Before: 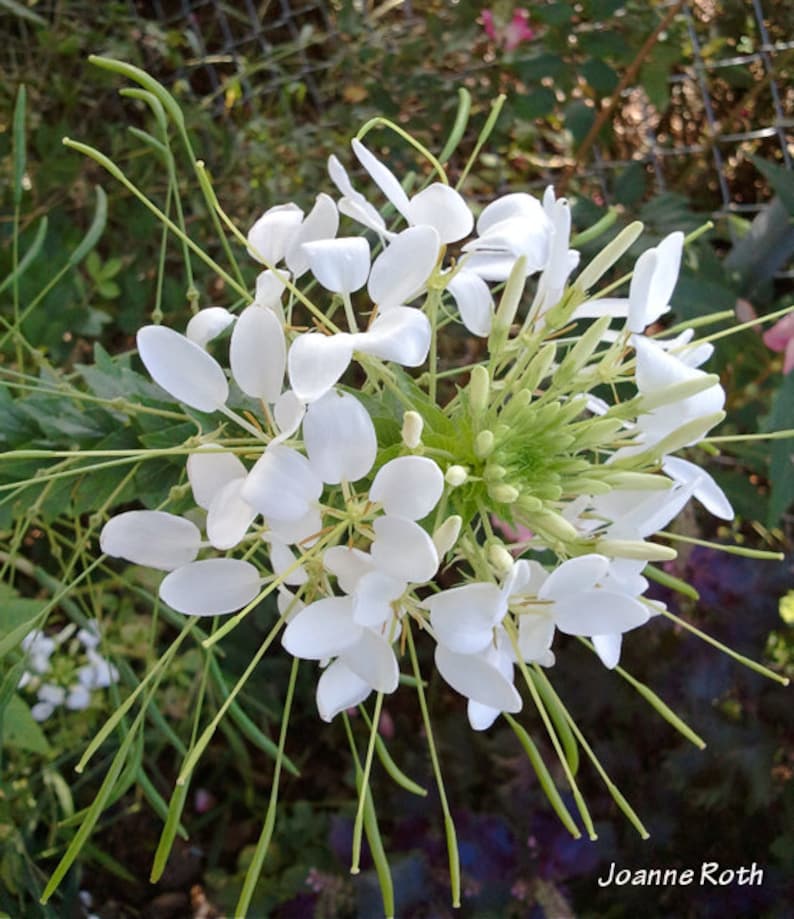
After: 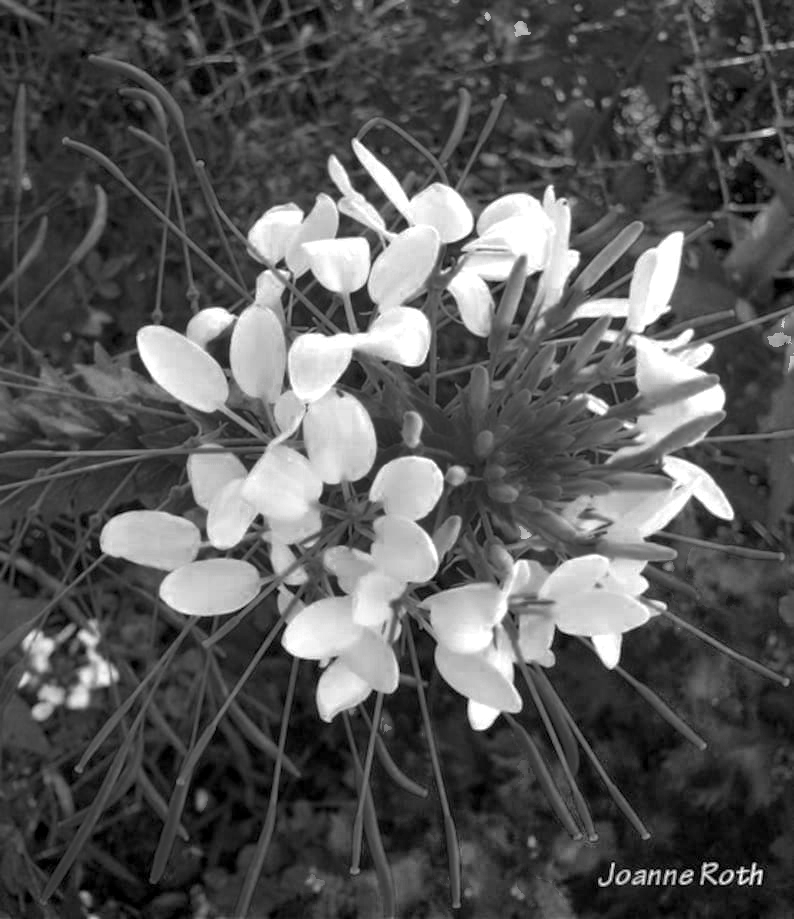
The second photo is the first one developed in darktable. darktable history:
local contrast: detail 130%
color zones: curves: ch0 [(0.287, 0.048) (0.493, 0.484) (0.737, 0.816)]; ch1 [(0, 0) (0.143, 0) (0.286, 0) (0.429, 0) (0.571, 0) (0.714, 0) (0.857, 0)]
shadows and highlights: on, module defaults
